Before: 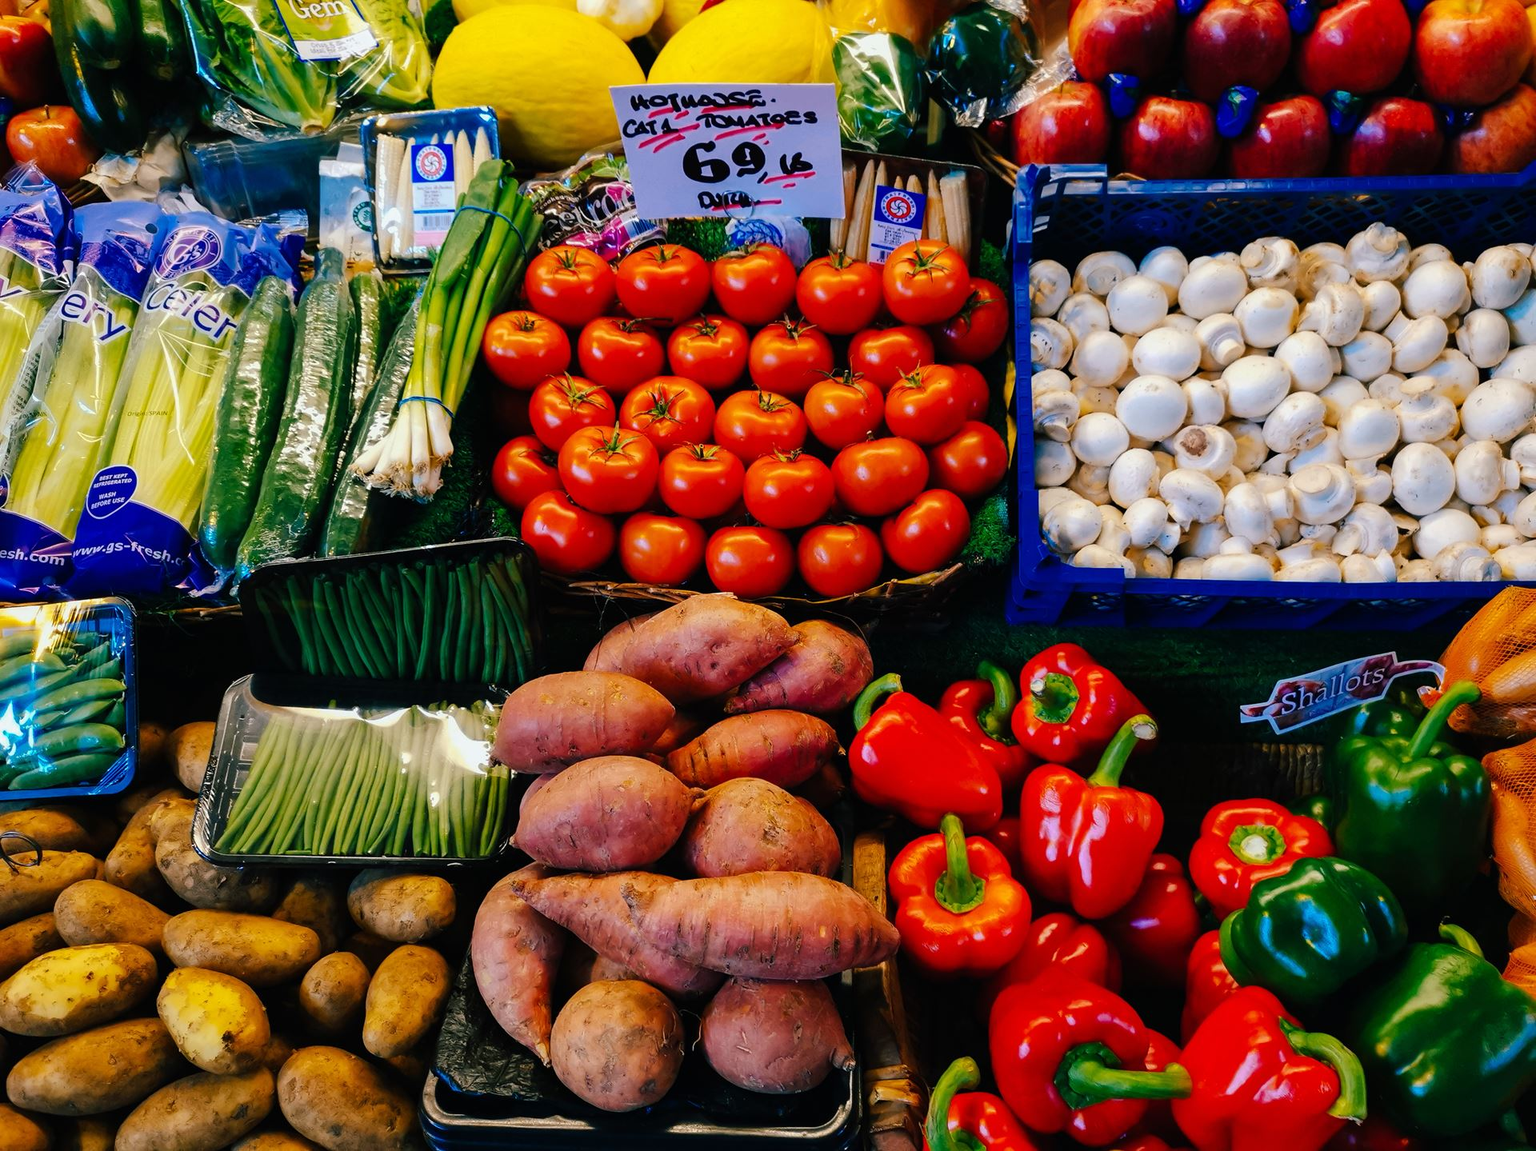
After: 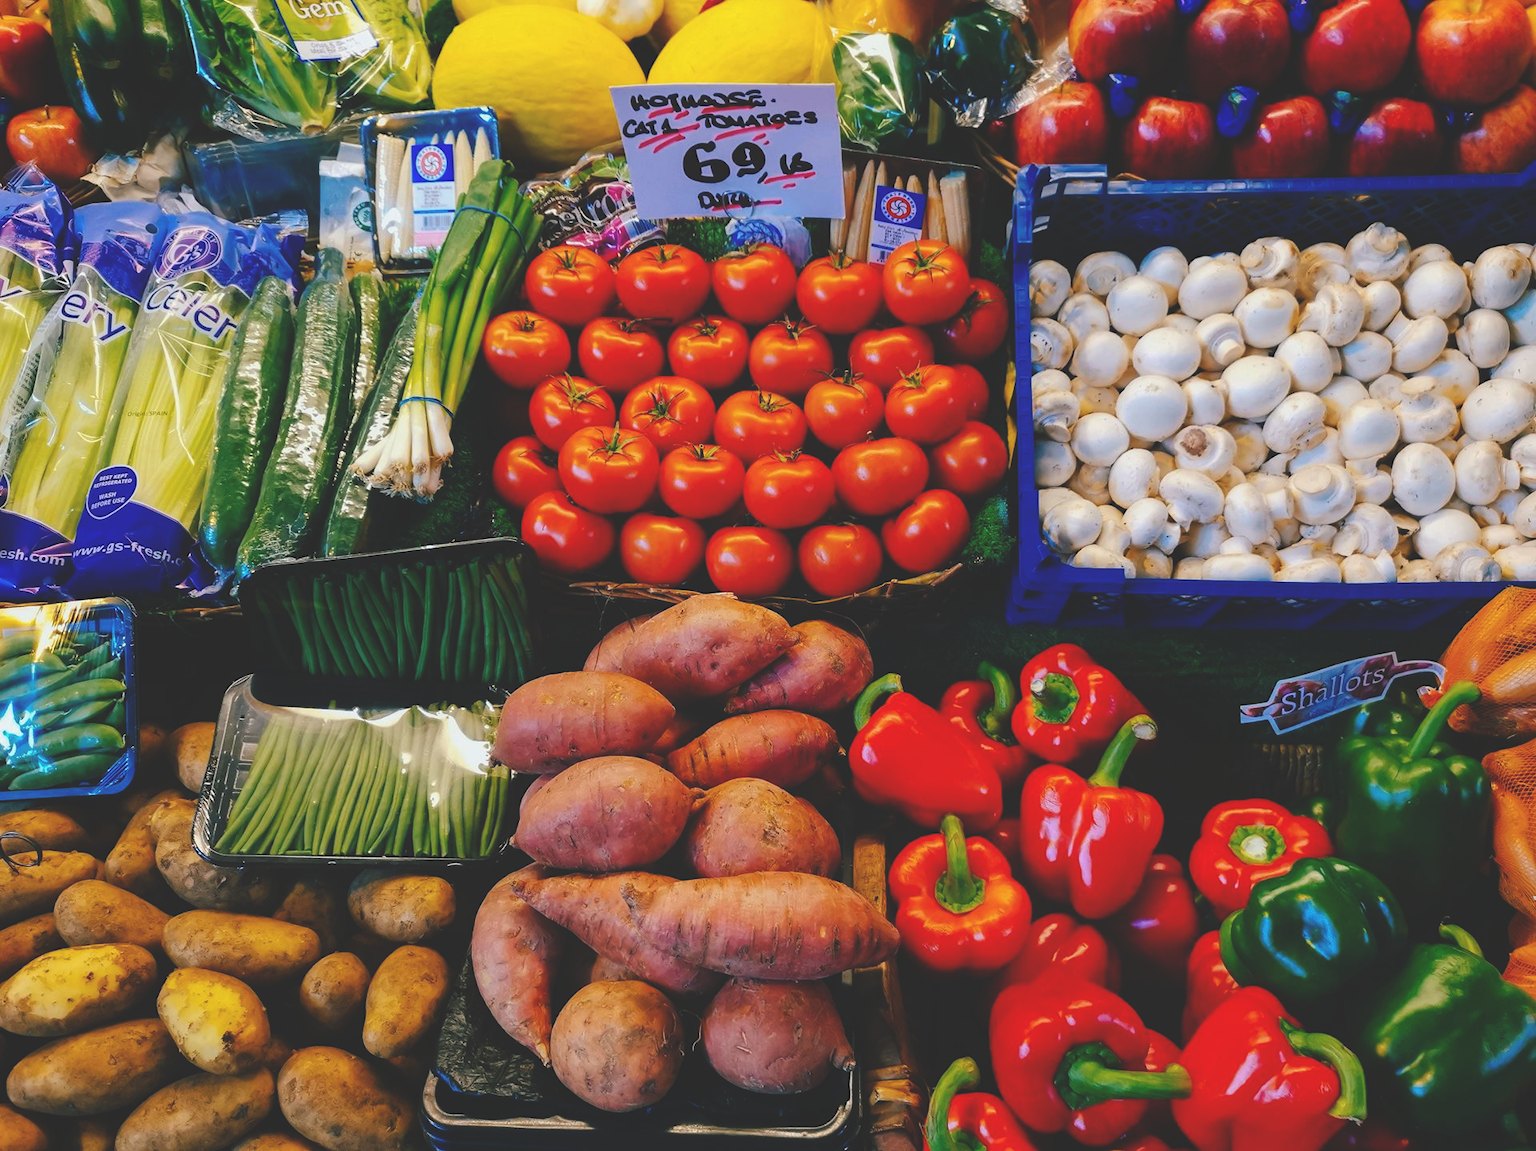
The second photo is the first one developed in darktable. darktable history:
exposure: black level correction -0.023, exposure -0.034 EV, compensate exposure bias true, compensate highlight preservation false
local contrast: mode bilateral grid, contrast 99, coarseness 100, detail 90%, midtone range 0.2
base curve: preserve colors none
